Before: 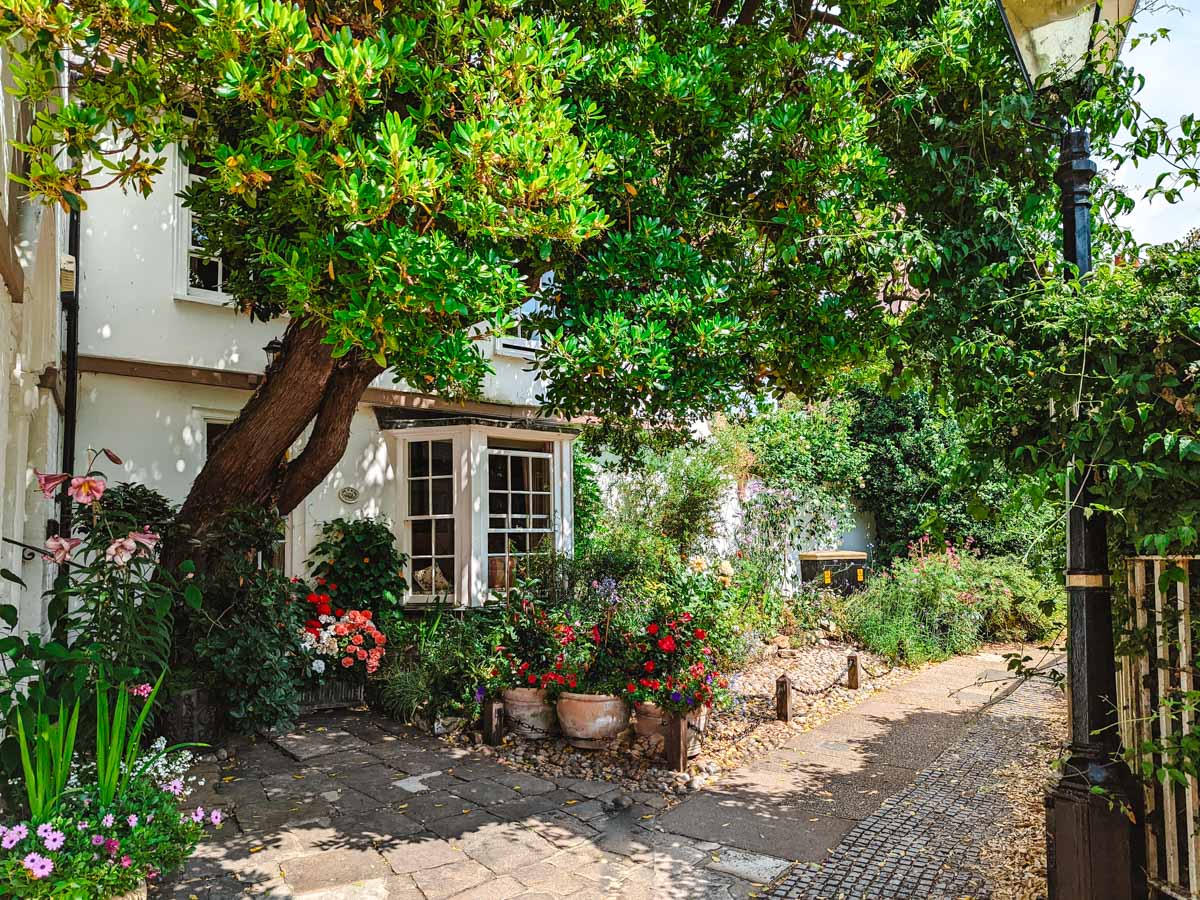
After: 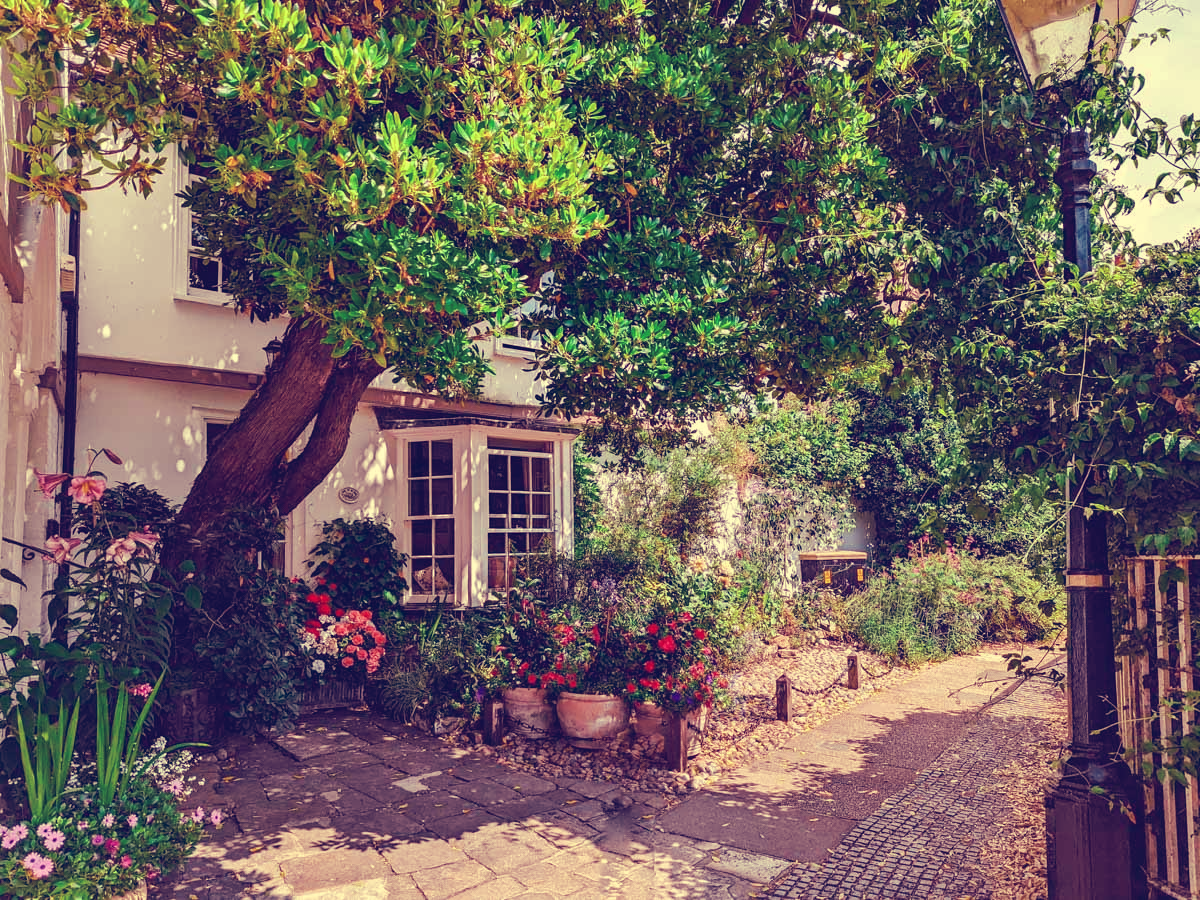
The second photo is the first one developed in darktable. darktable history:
tone curve: curves: ch0 [(0, 0) (0.003, 0.051) (0.011, 0.054) (0.025, 0.056) (0.044, 0.07) (0.069, 0.092) (0.1, 0.119) (0.136, 0.149) (0.177, 0.189) (0.224, 0.231) (0.277, 0.278) (0.335, 0.329) (0.399, 0.386) (0.468, 0.454) (0.543, 0.524) (0.623, 0.603) (0.709, 0.687) (0.801, 0.776) (0.898, 0.878) (1, 1)], preserve colors none
color look up table: target L [99.25, 94.58, 93.67, 87.27, 86.04, 77.94, 70.26, 65.36, 65.71, 57.95, 53.99, 40.42, 31.97, 12.13, 201.23, 71.08, 71.52, 68.25, 63.21, 55.3, 55.31, 53.39, 46.28, 34.69, 34.84, 16.52, 85.72, 82.11, 67.25, 60.73, 58.98, 50.74, 39.42, 43.68, 45.75, 36.53, 24.45, 28.46, 18.92, 10.24, 89.57, 84.21, 78.9, 66.71, 65.96, 67.57, 47.94, 40.75, 5.894], target a [-21.03, -18.45, -1.781, -73.01, -50.32, -21.45, -62.44, -54.39, -5.291, -6.846, -28.79, -30.79, 5.889, 16.32, 0, 39.57, 16.62, 49.09, 65.65, 81.72, 49.93, 30.82, 54.13, 32.48, 61.4, 42.17, 15.48, 30.12, 31.63, 79.97, 42.41, 55.8, 9.122, 70.42, 74.58, 66.28, 9.282, 35.25, 41.16, 35.43, -57.91, -17.01, -51.45, -34.41, -44.54, -0.235, -24.35, 11.53, 17.87], target b [70.3, 29.65, 41.21, 56.85, 28.98, 62.84, 51.77, 27.04, 28.85, 5.805, 27.43, -1.805, 12.24, -22.96, -0.001, 26.74, 57.44, 57.41, 5.957, 29.88, 9.967, 12.77, 34.15, 4.513, 5.701, -17.83, 17.55, 0.762, -19.58, -26.77, -1.93, -25.16, -60.27, -50.11, -8.898, -35.52, -50.68, -18.31, -77.21, -49.63, 11.23, 7.189, 0.83, -20.47, 1.361, -0.673, -19.52, -11.73, -41.61], num patches 49
